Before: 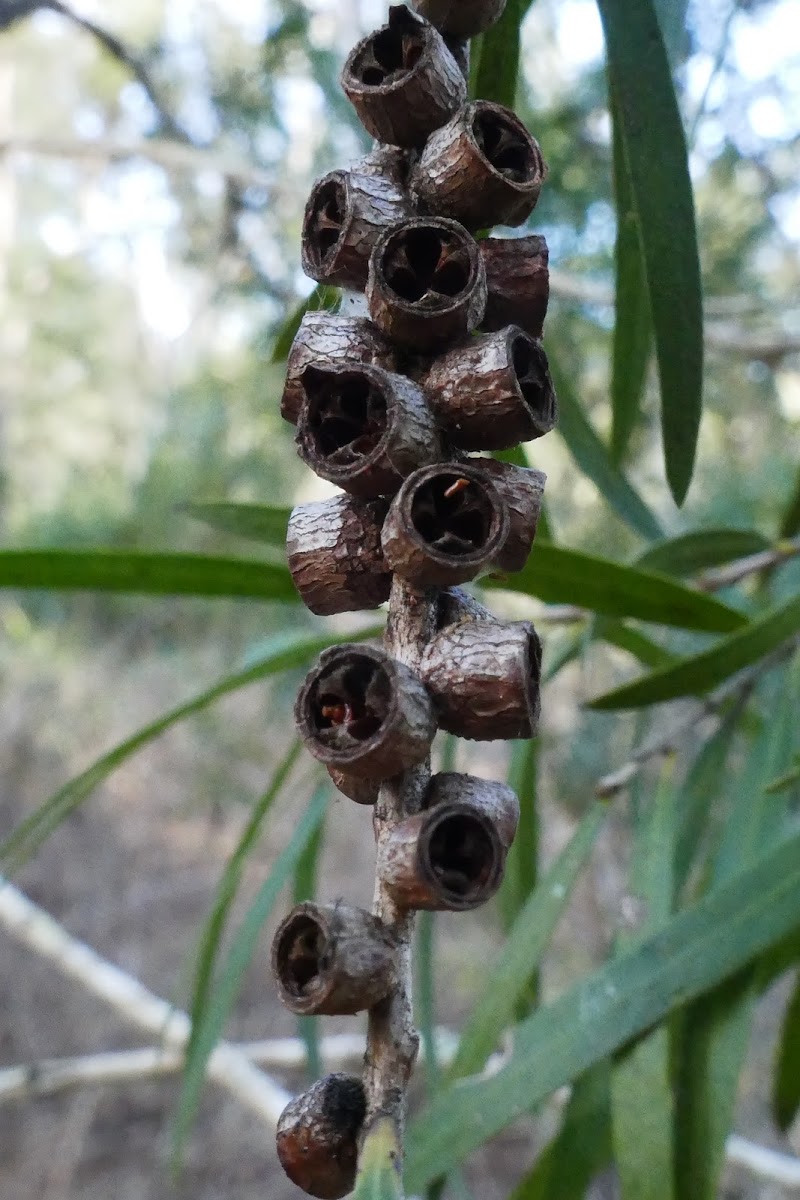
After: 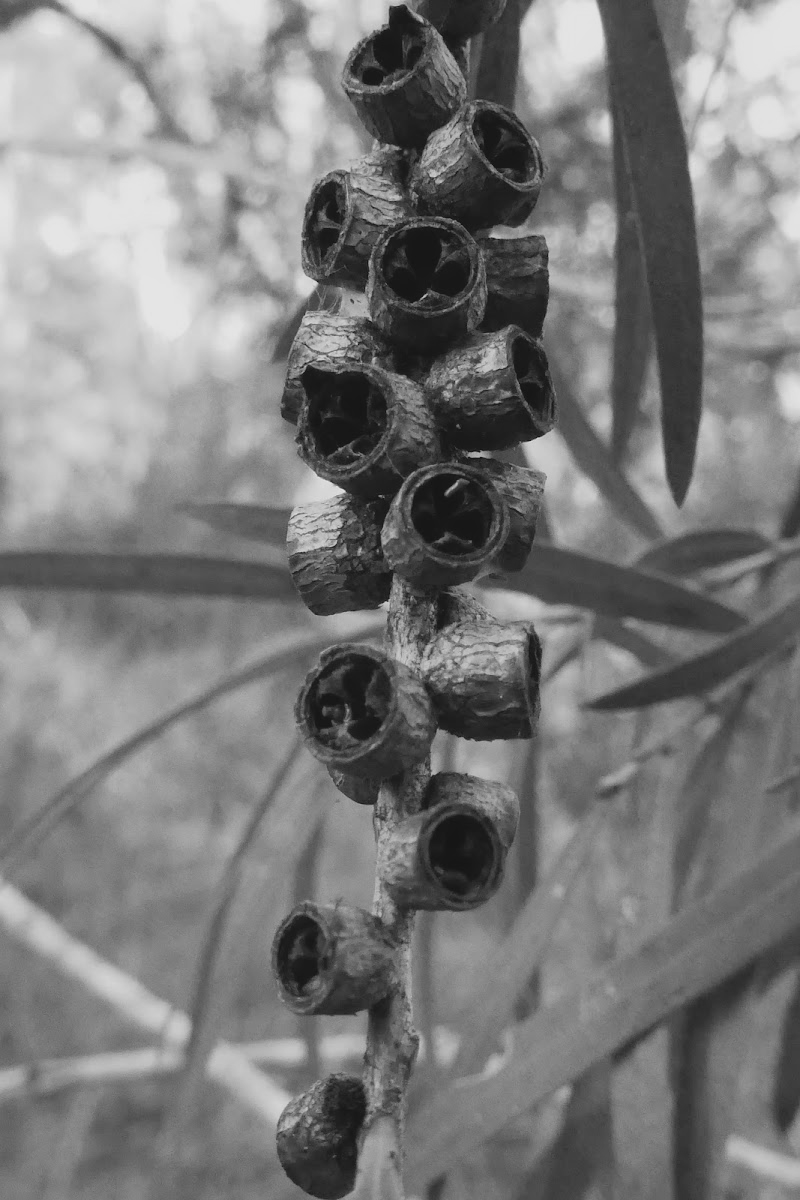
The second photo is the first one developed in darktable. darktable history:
contrast brightness saturation: contrast -0.1, brightness 0.05, saturation 0.08
monochrome: a 30.25, b 92.03
